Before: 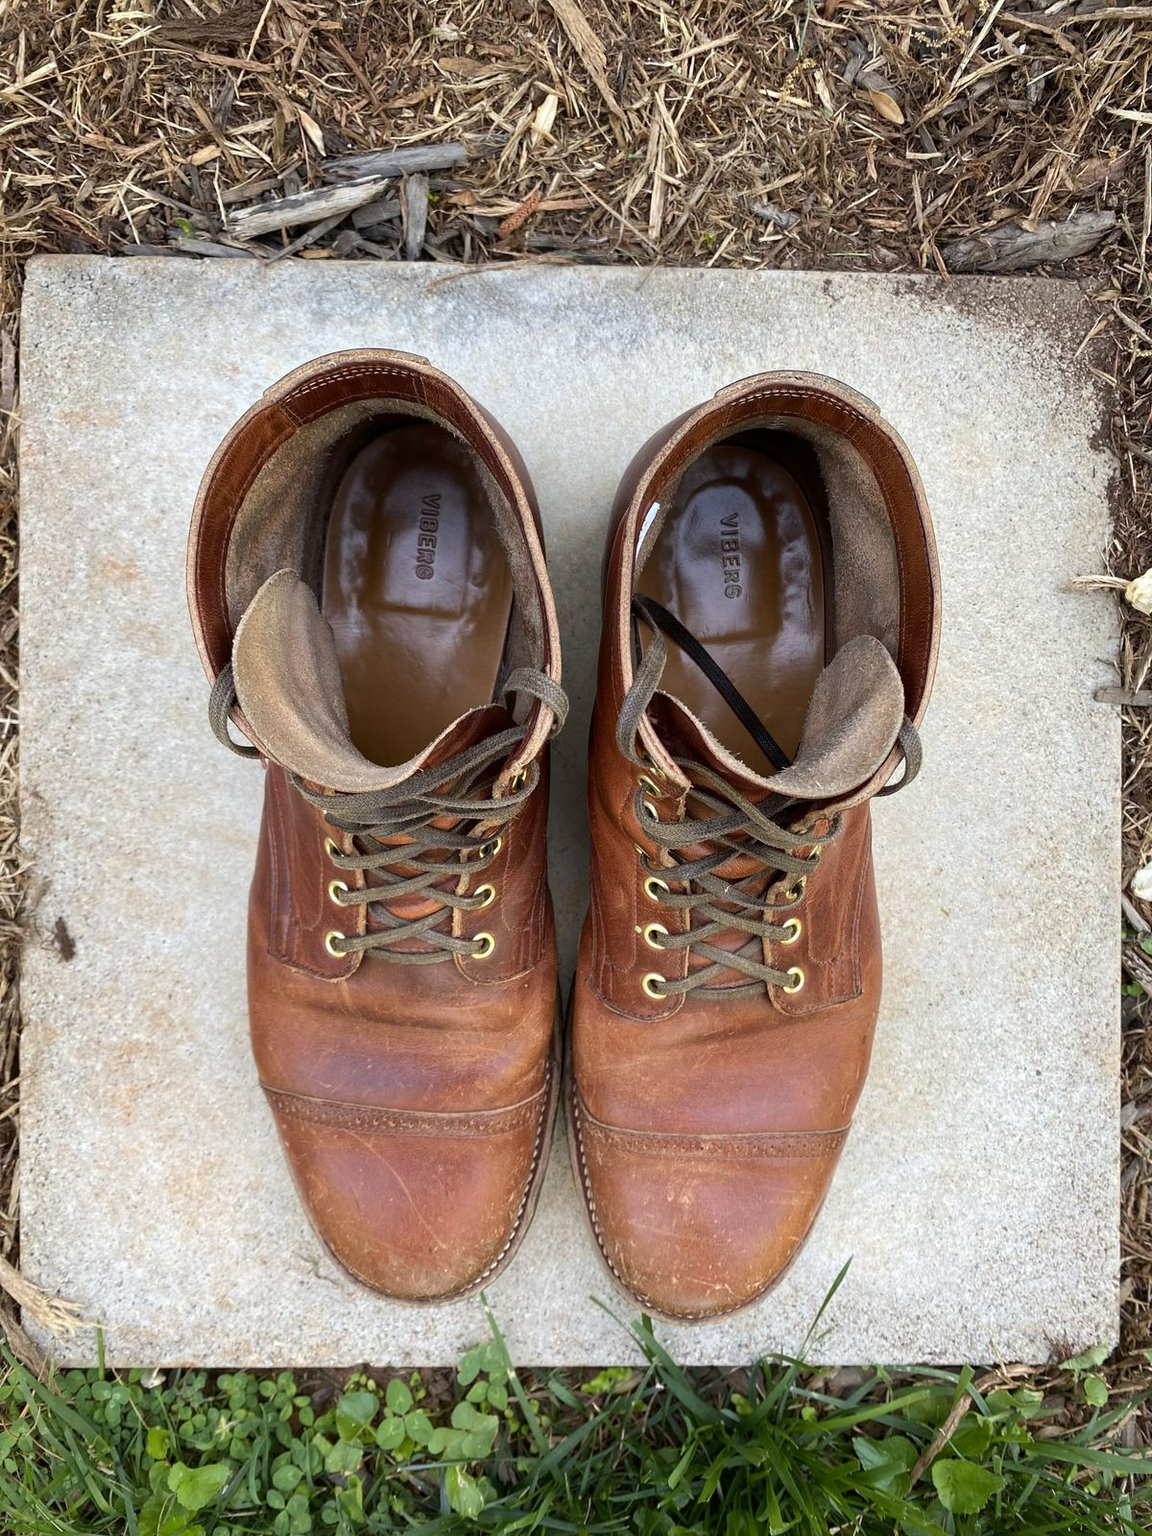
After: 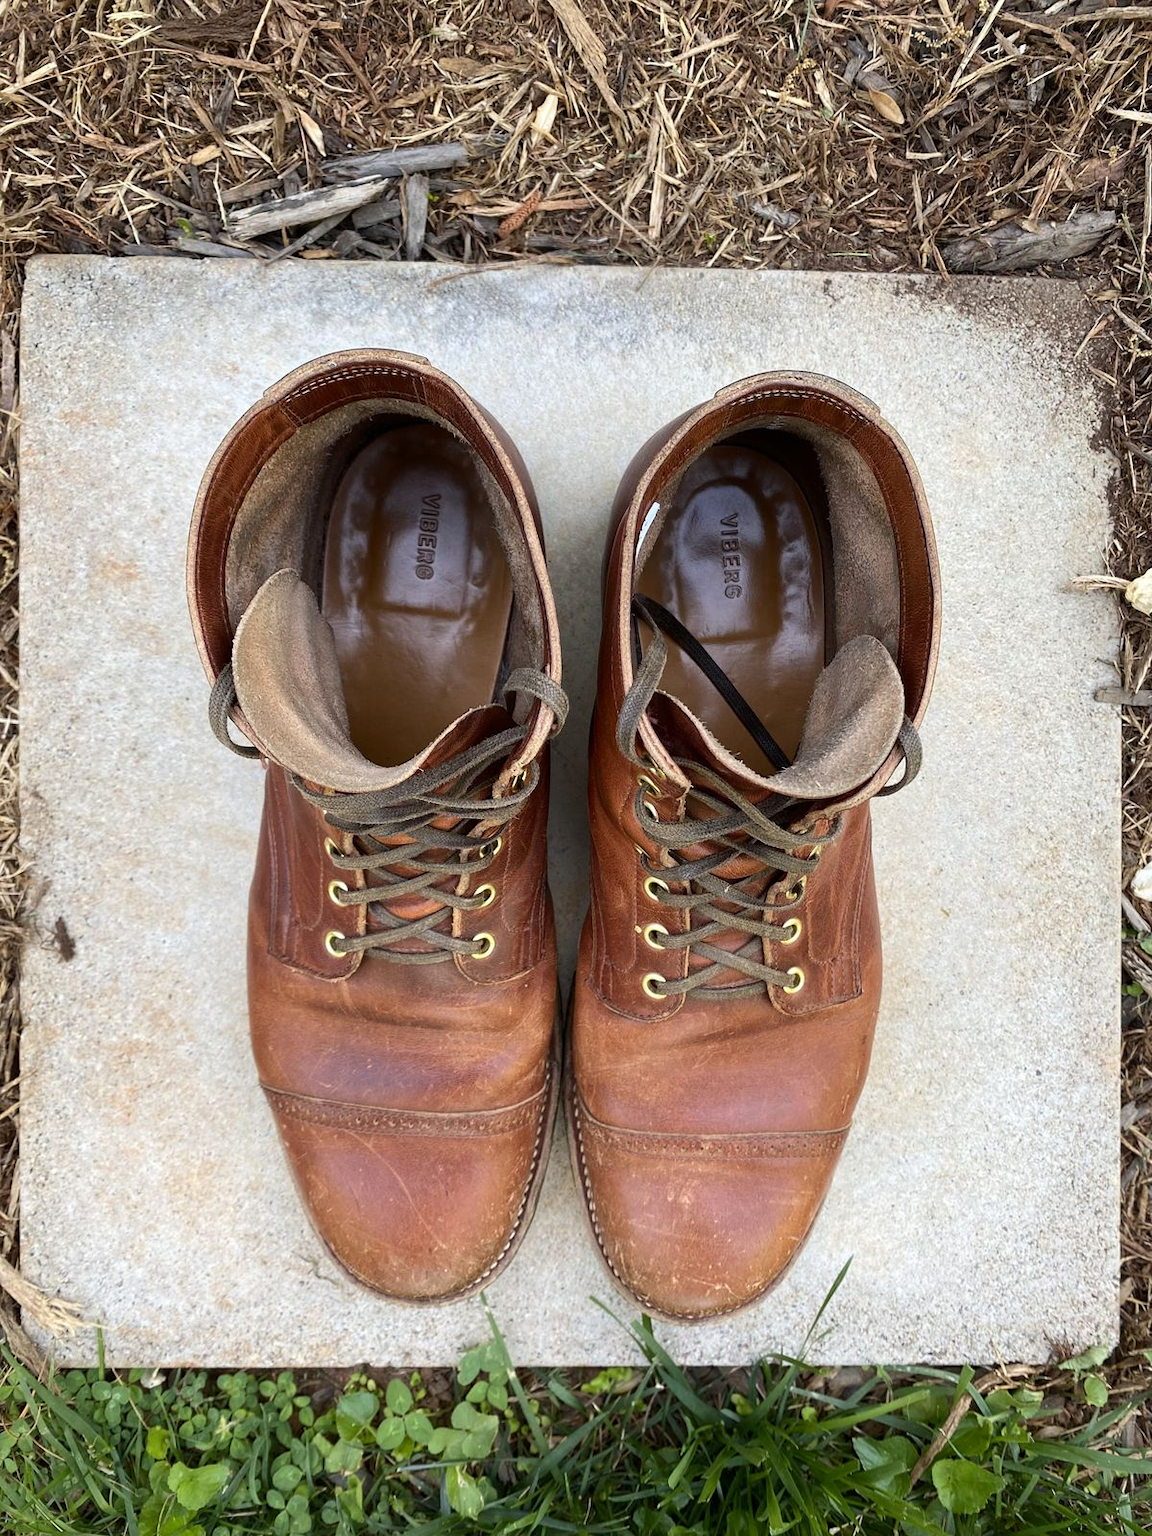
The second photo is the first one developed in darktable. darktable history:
contrast brightness saturation: contrast 0.096, brightness 0.016, saturation 0.022
